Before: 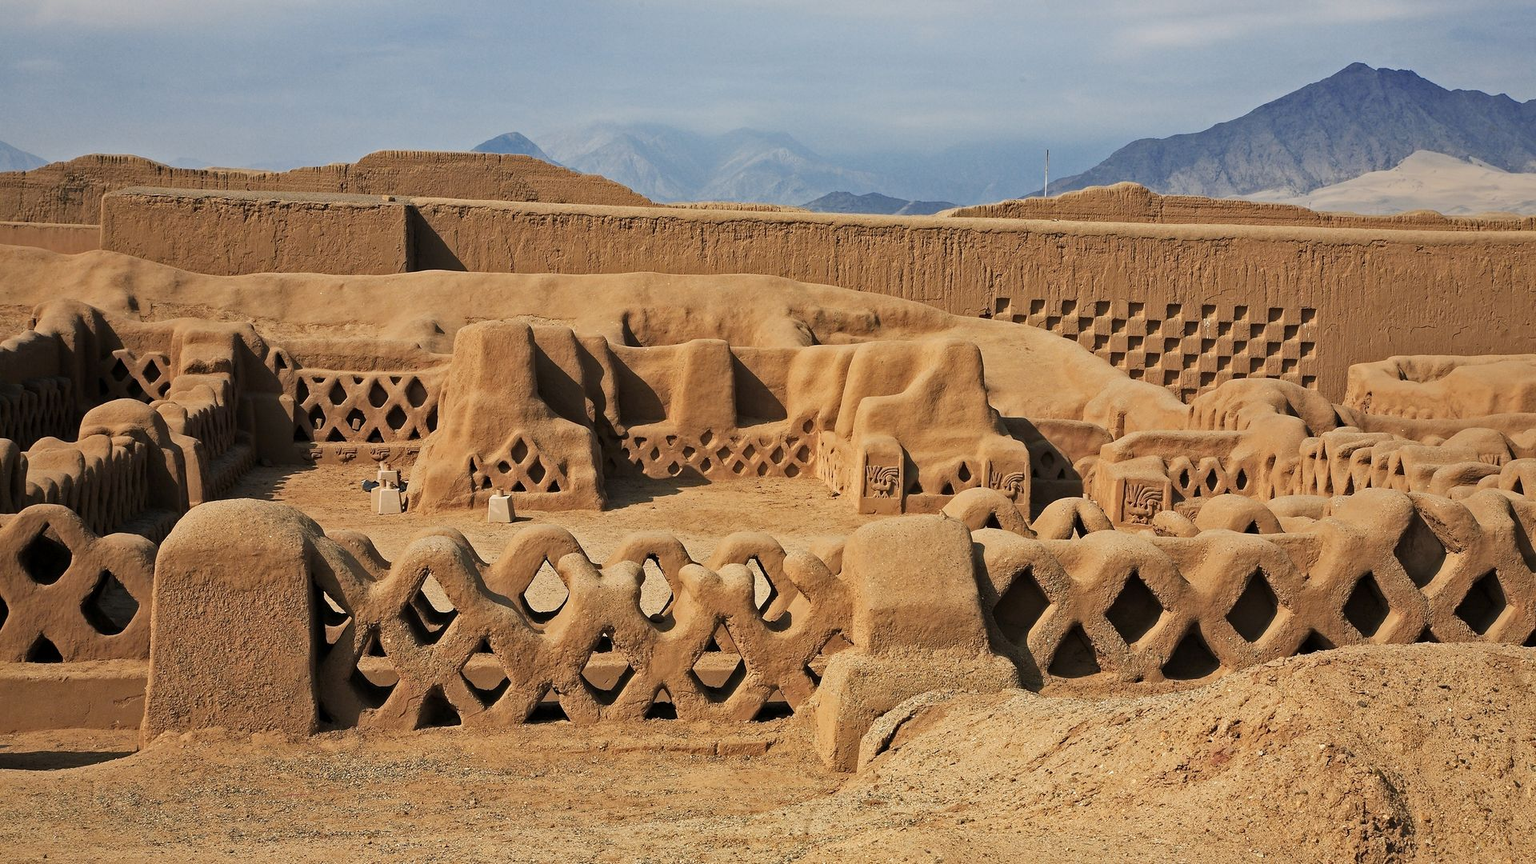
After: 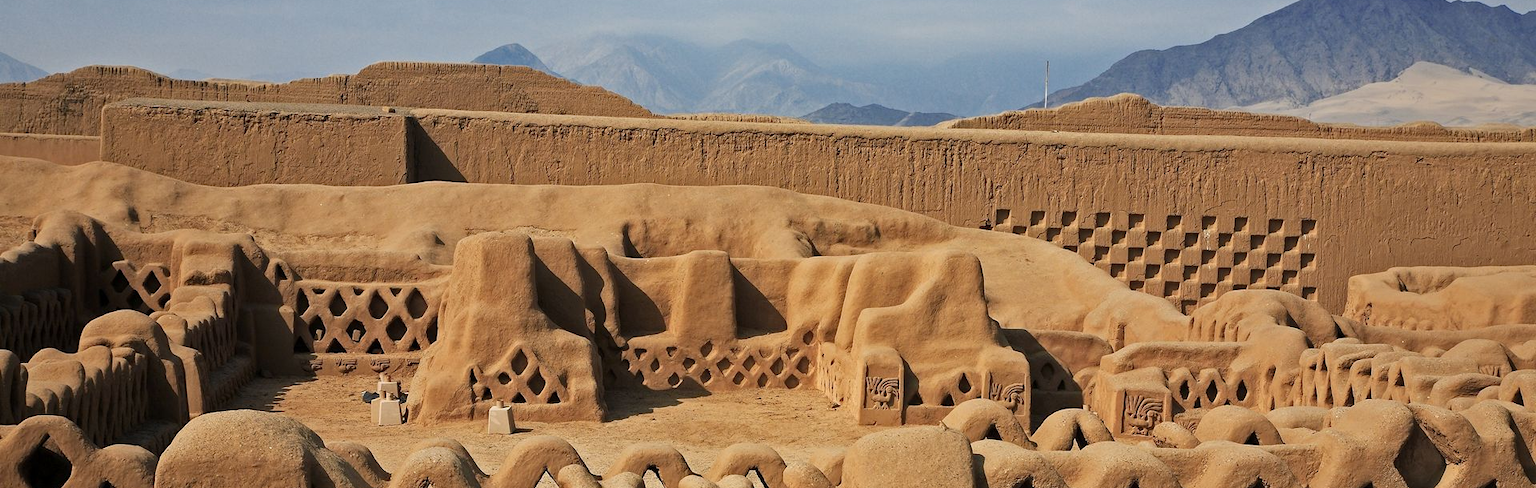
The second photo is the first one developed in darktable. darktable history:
crop and rotate: top 10.447%, bottom 33.034%
